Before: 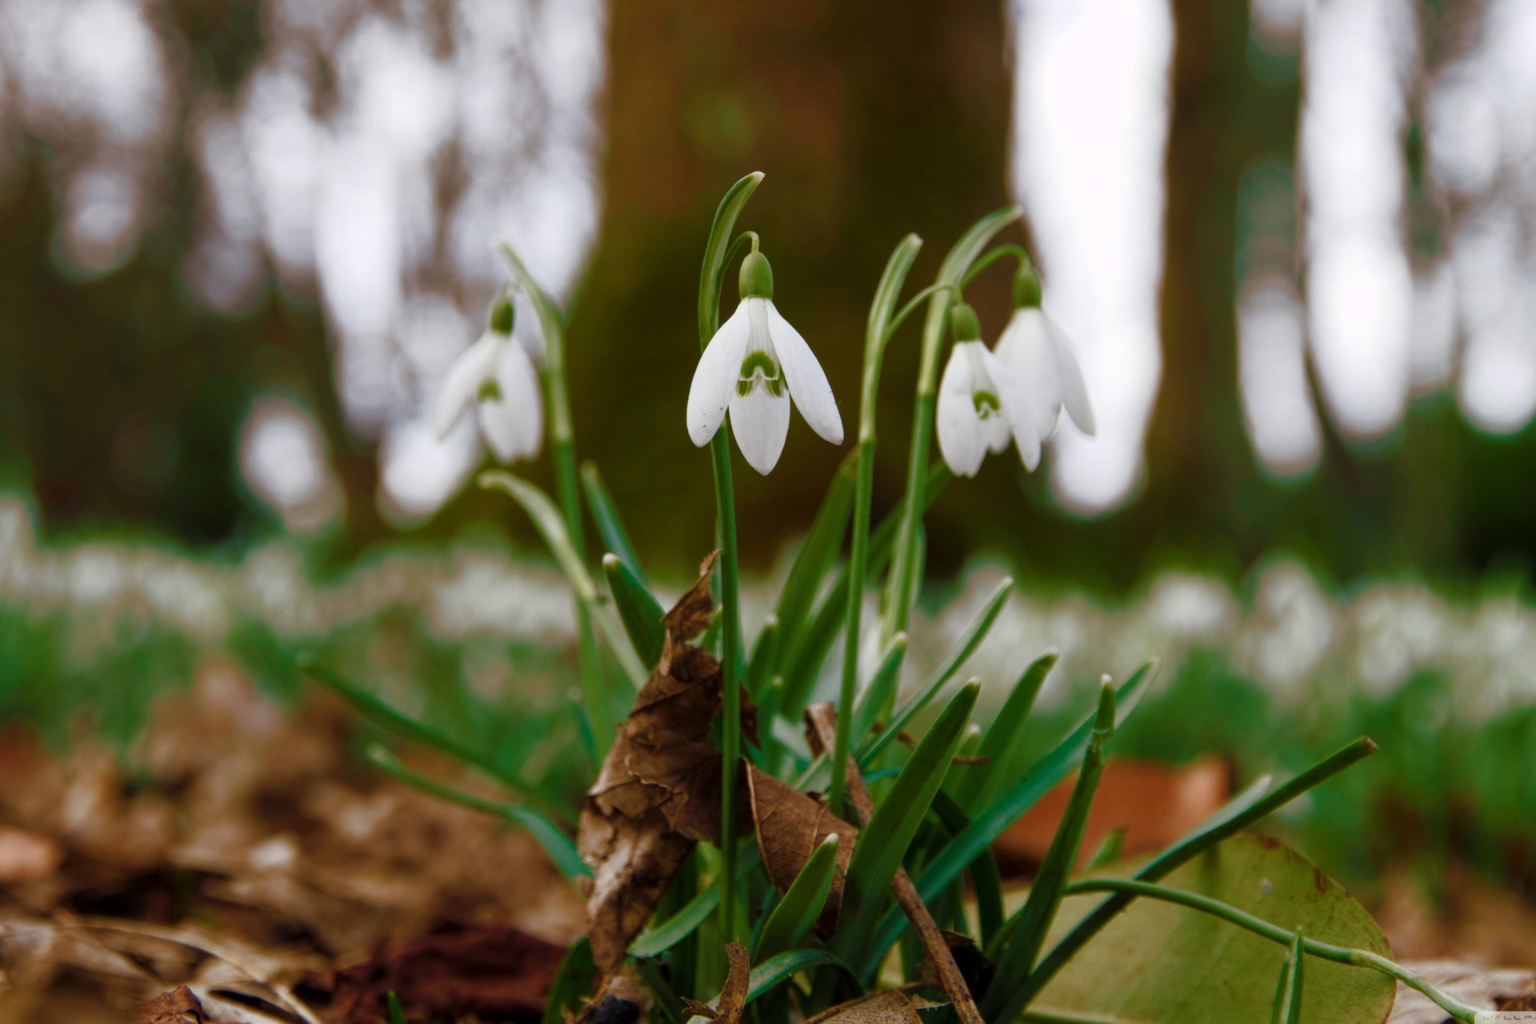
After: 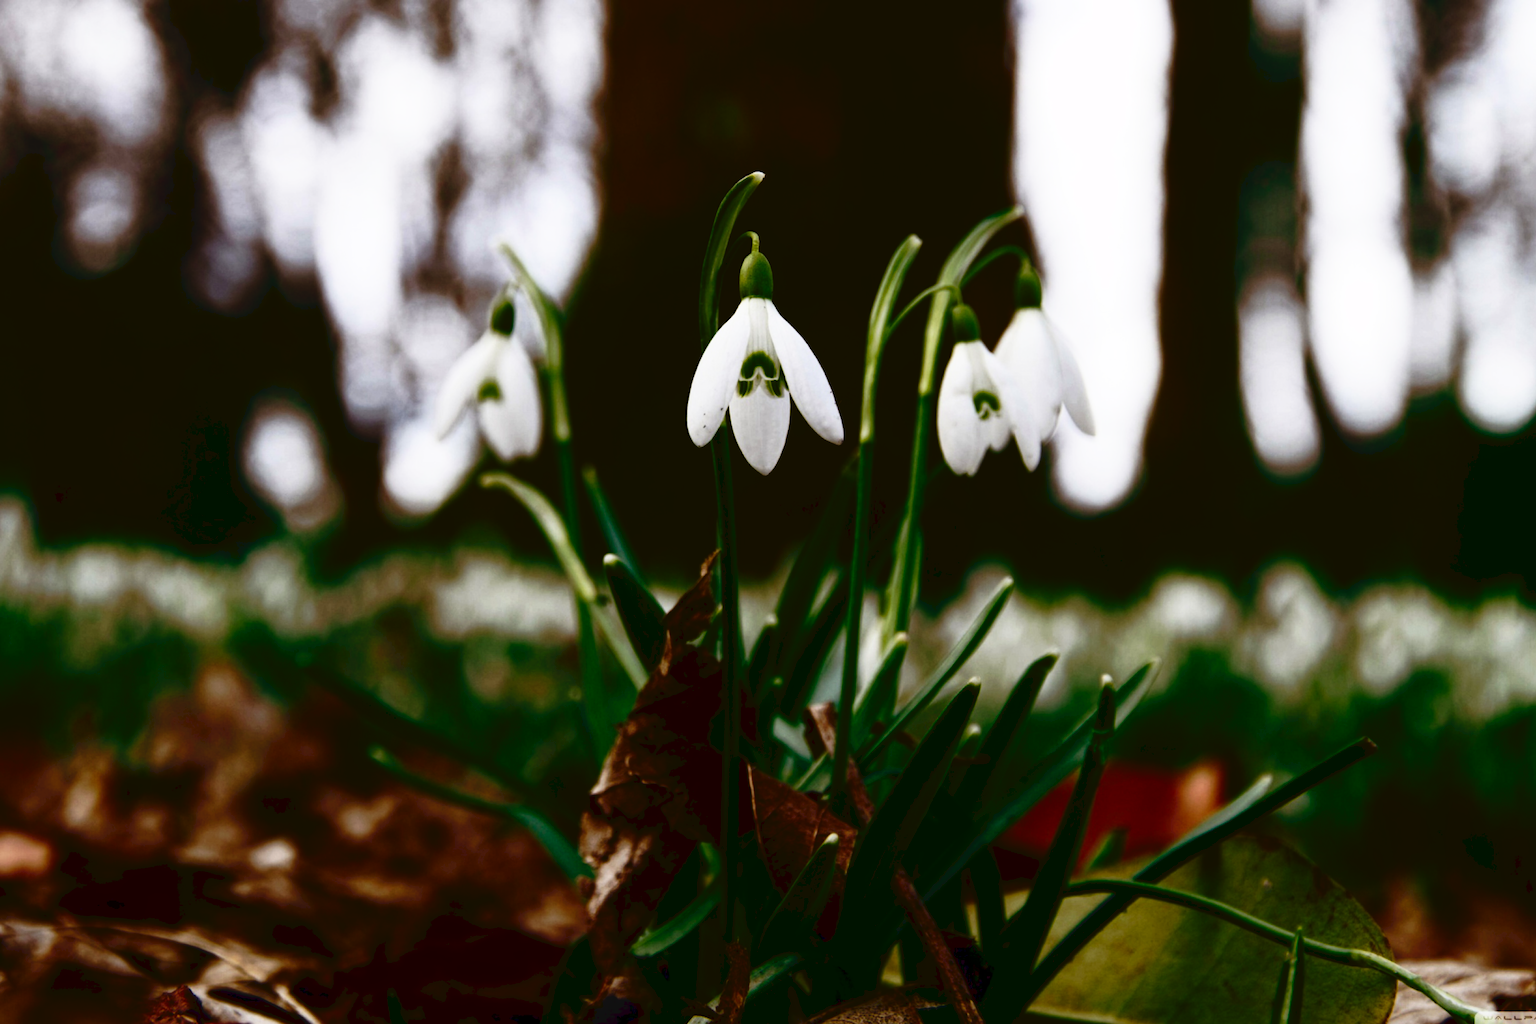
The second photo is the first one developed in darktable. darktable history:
tone curve: curves: ch0 [(0, 0) (0.003, 0.047) (0.011, 0.047) (0.025, 0.047) (0.044, 0.049) (0.069, 0.051) (0.1, 0.062) (0.136, 0.086) (0.177, 0.125) (0.224, 0.178) (0.277, 0.246) (0.335, 0.324) (0.399, 0.407) (0.468, 0.48) (0.543, 0.57) (0.623, 0.675) (0.709, 0.772) (0.801, 0.876) (0.898, 0.963) (1, 1)], preserve colors none
contrast brightness saturation: contrast 0.24, brightness -0.24, saturation 0.14
